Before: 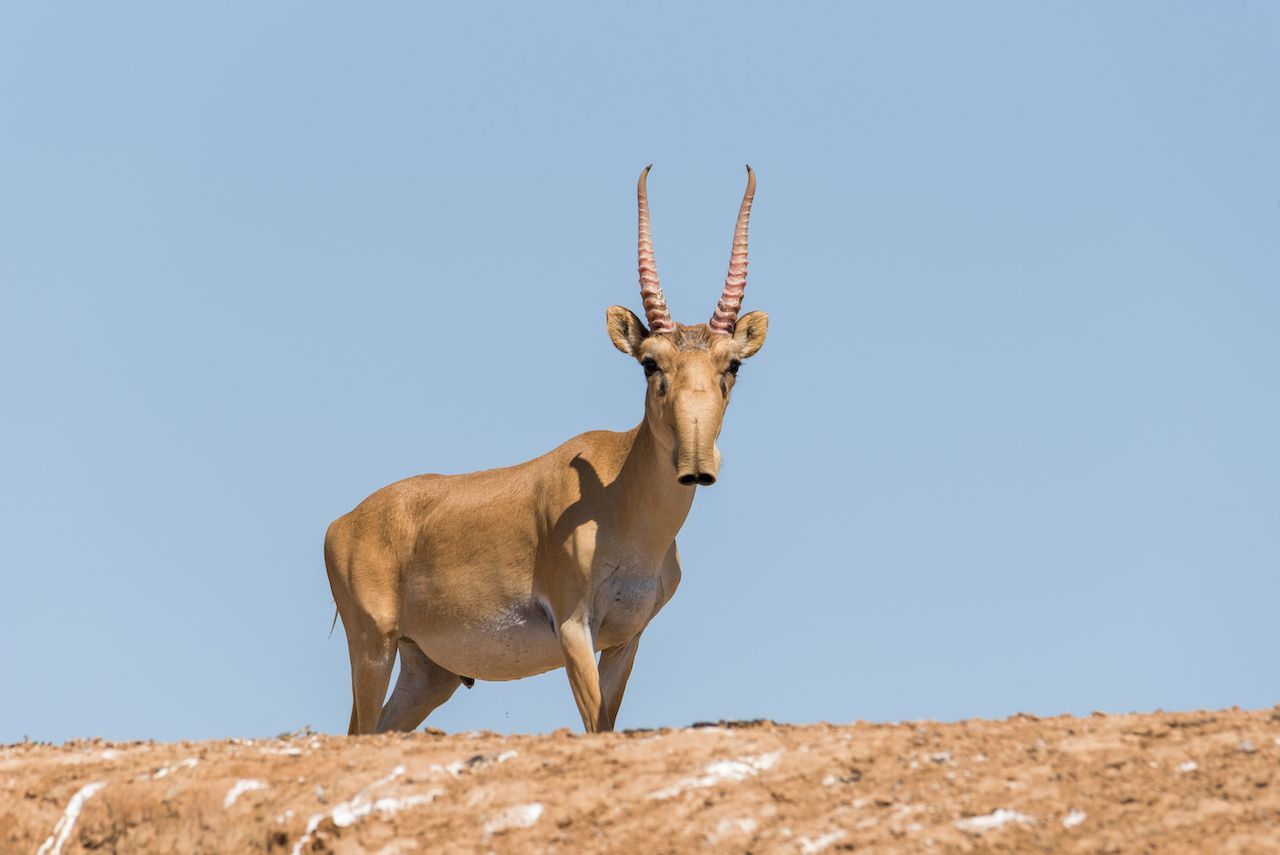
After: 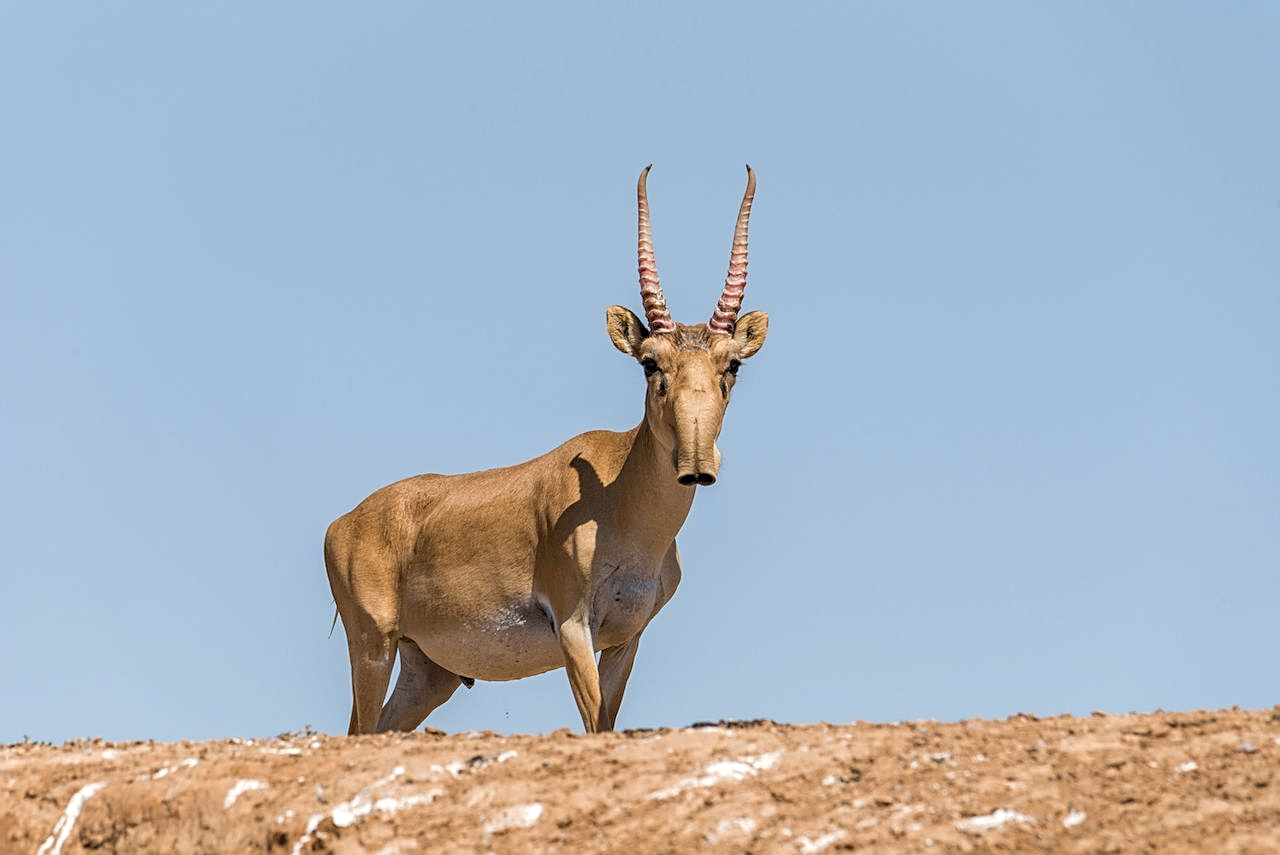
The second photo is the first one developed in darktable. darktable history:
local contrast: on, module defaults
sharpen: amount 0.564
